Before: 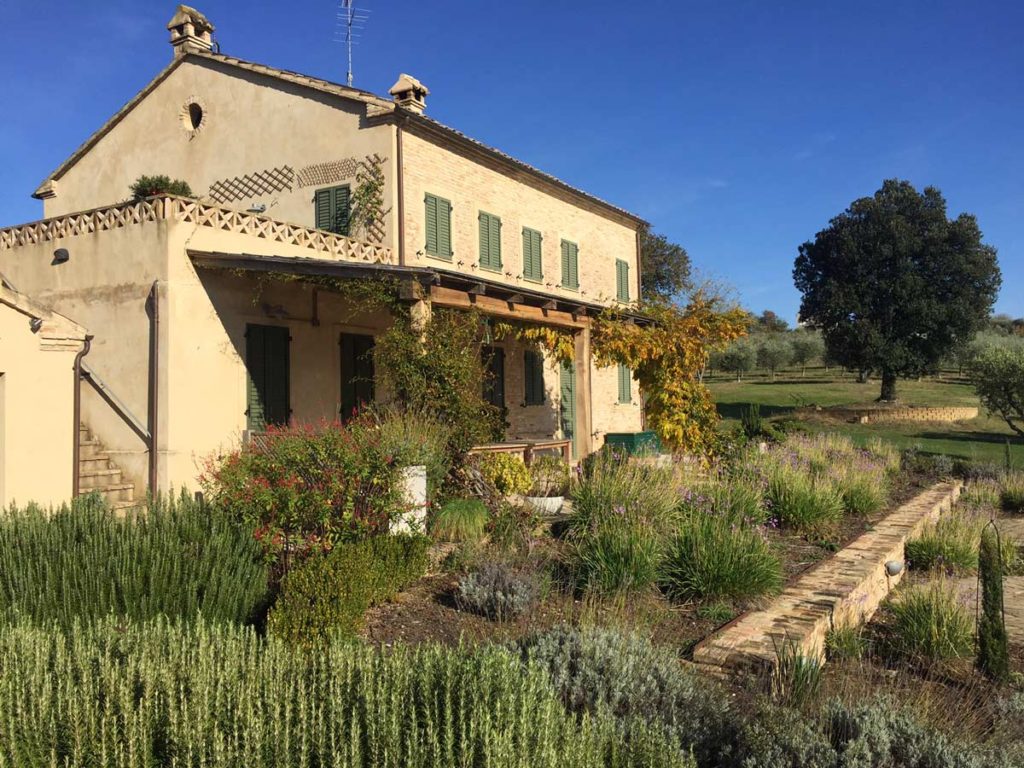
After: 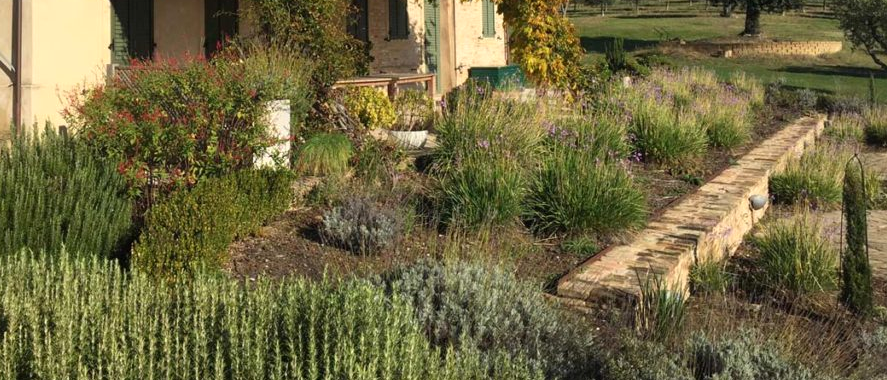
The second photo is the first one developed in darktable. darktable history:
exposure: exposure 0.131 EV, compensate highlight preservation false
crop and rotate: left 13.308%, top 47.69%, bottom 2.771%
